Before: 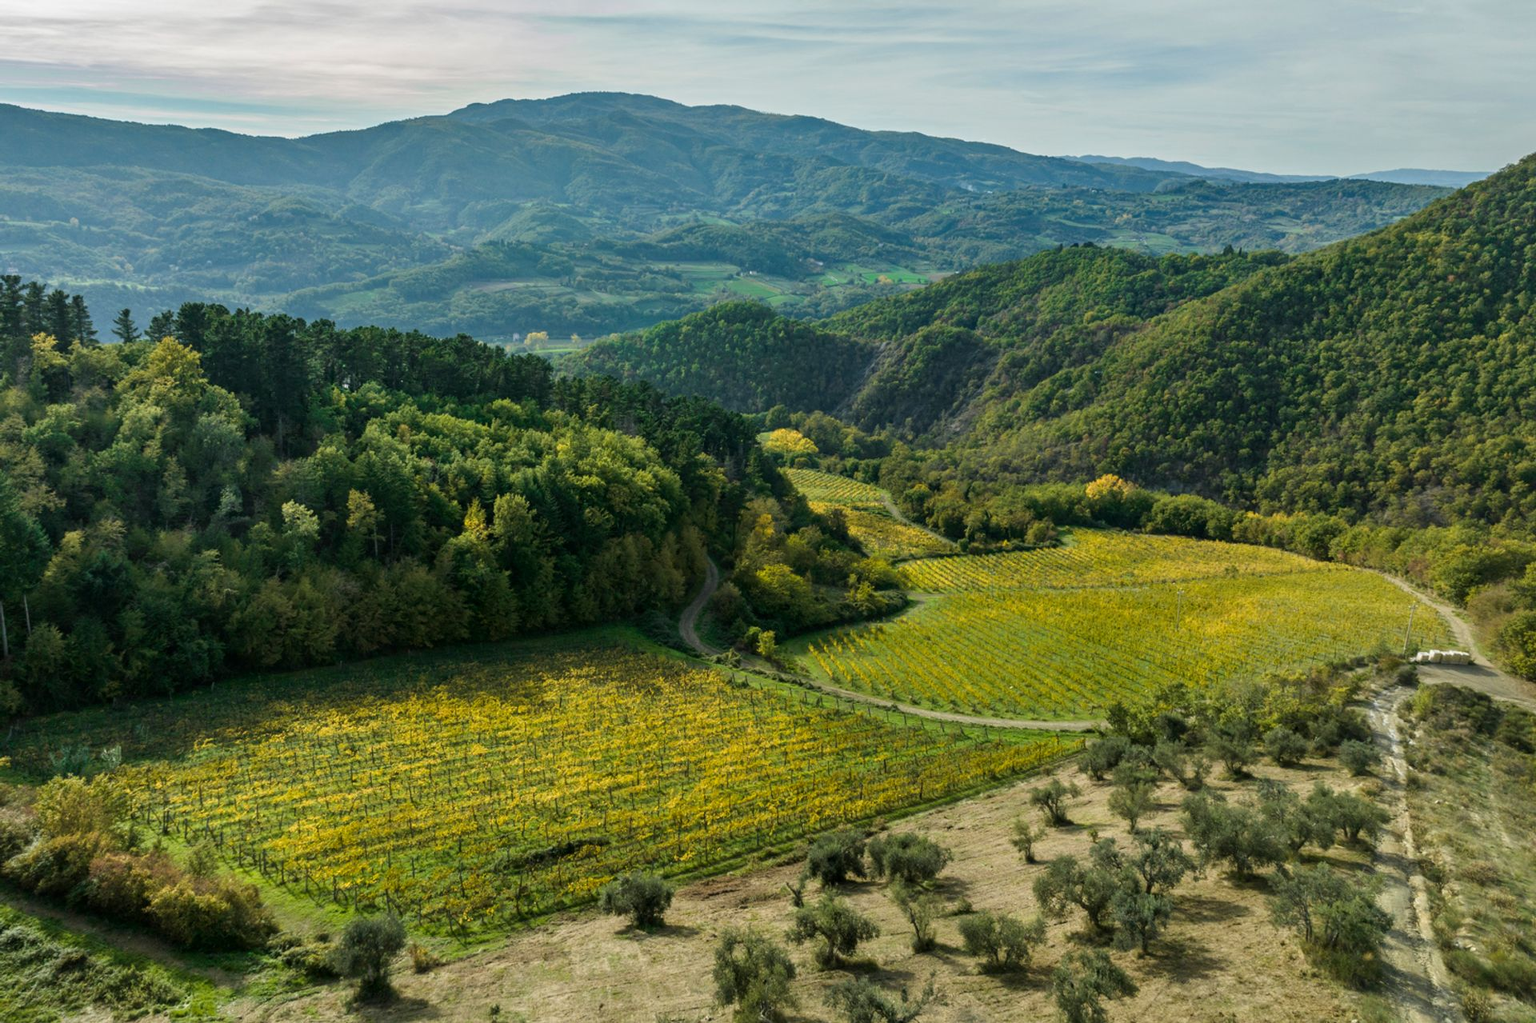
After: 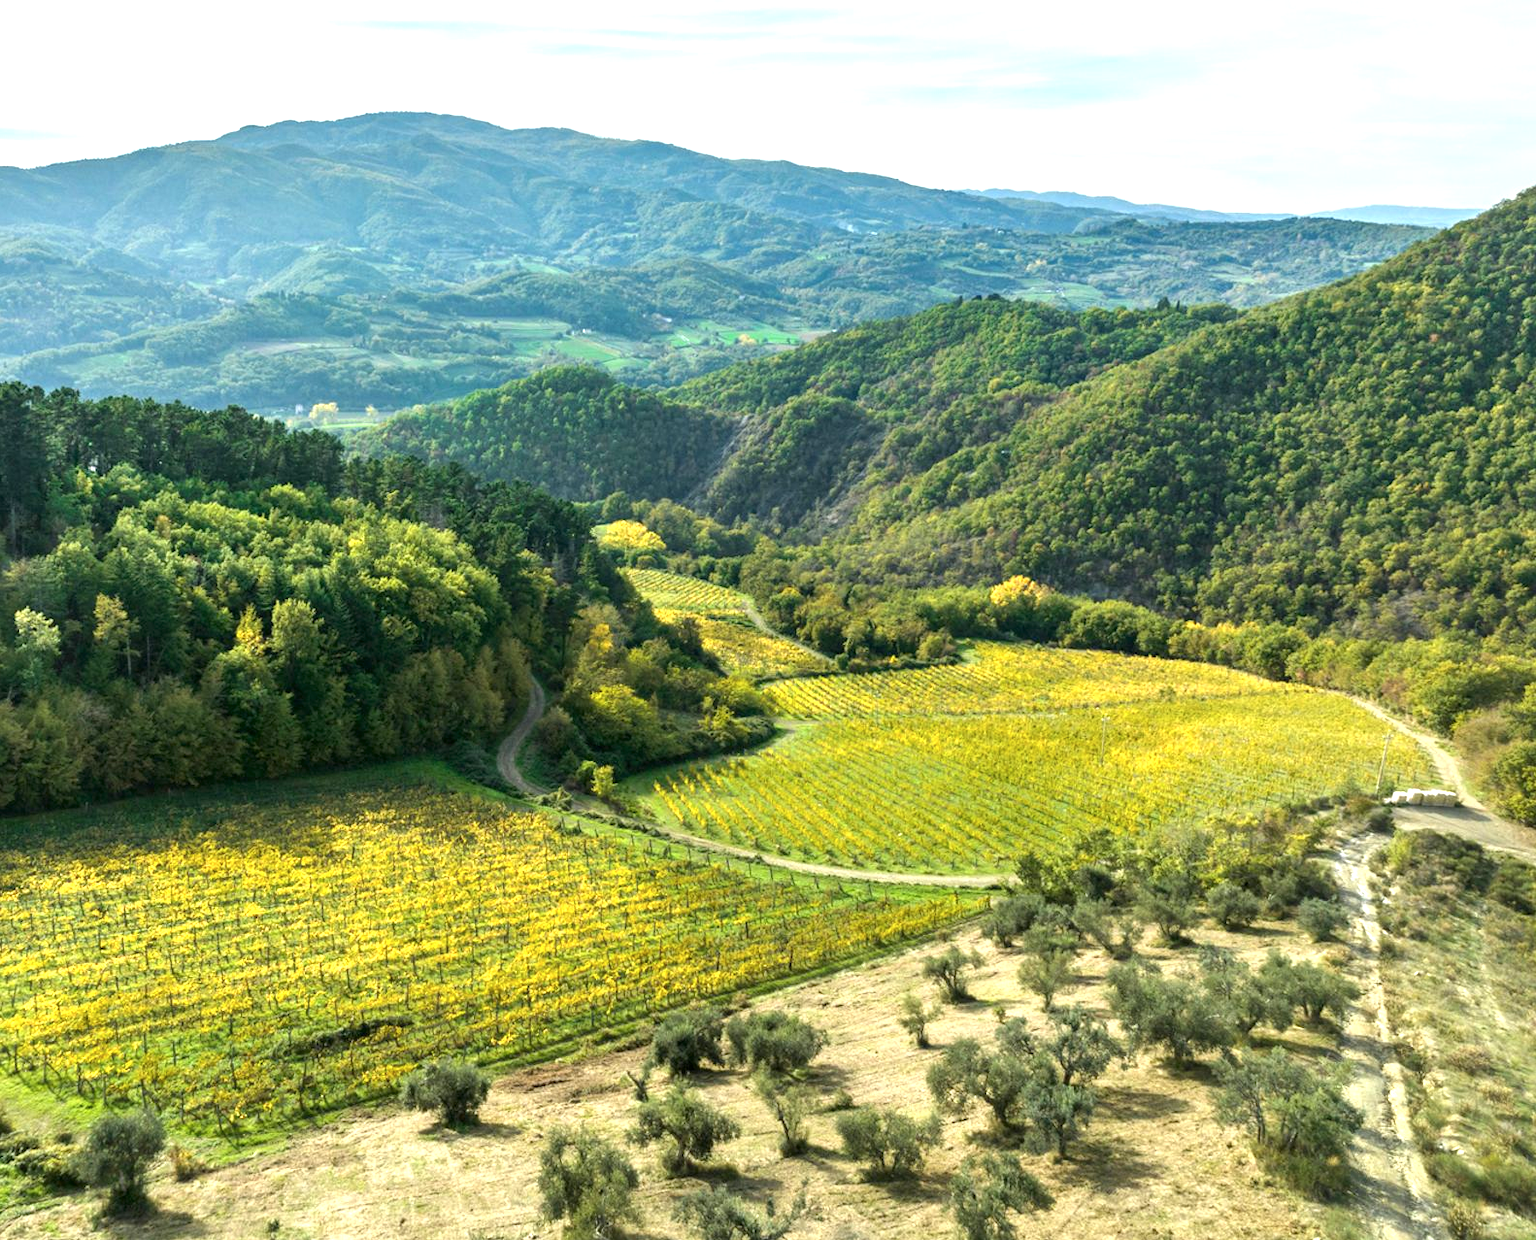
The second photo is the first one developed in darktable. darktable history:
contrast brightness saturation: saturation -0.046
exposure: exposure 1.21 EV, compensate highlight preservation false
crop: left 17.564%, bottom 0.048%
